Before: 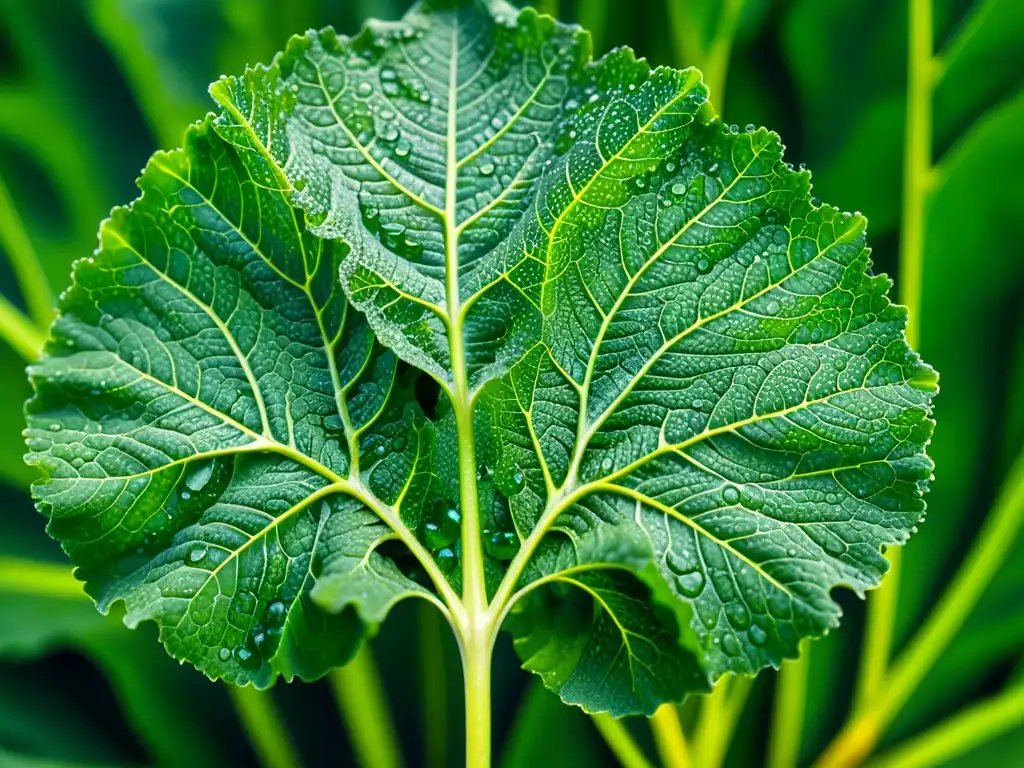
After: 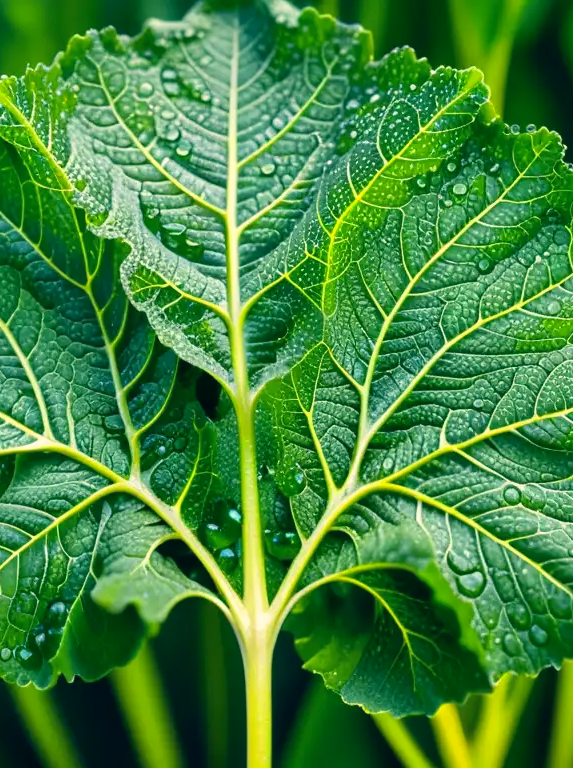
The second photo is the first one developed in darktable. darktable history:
color correction: highlights a* 5.36, highlights b* 5.27, shadows a* -3.96, shadows b* -5.03
crop: left 21.431%, right 22.557%
